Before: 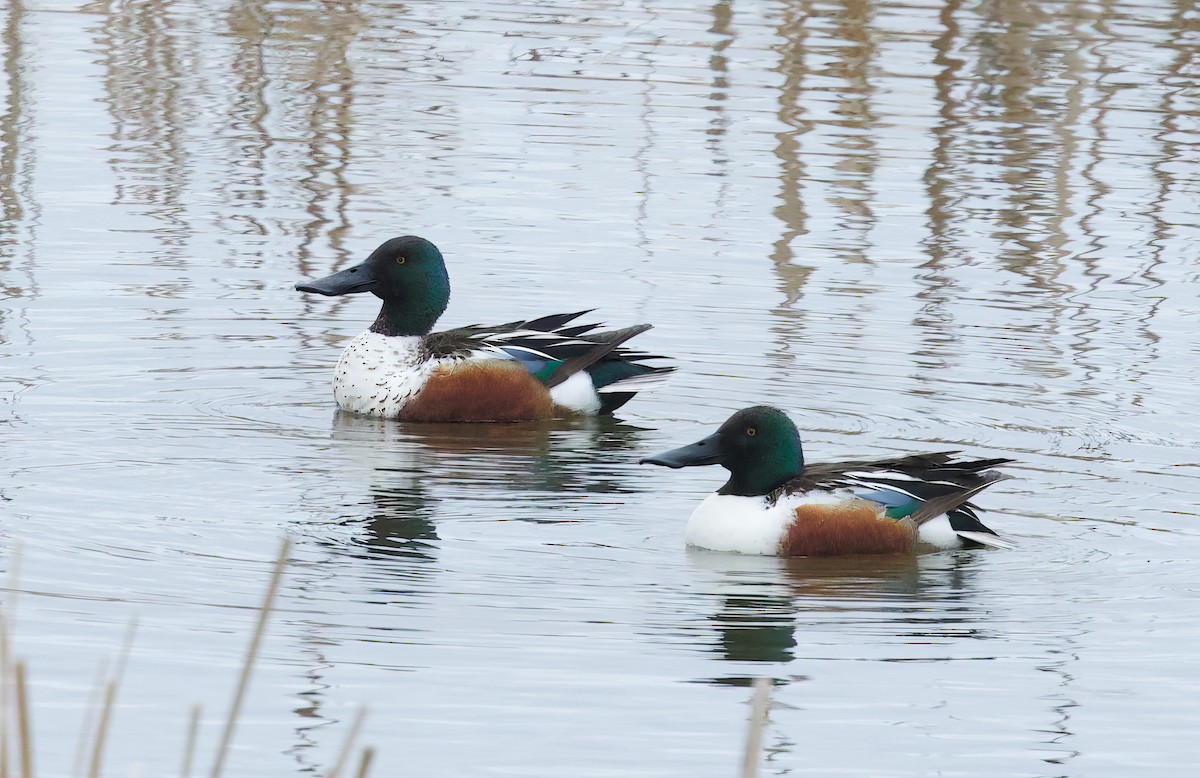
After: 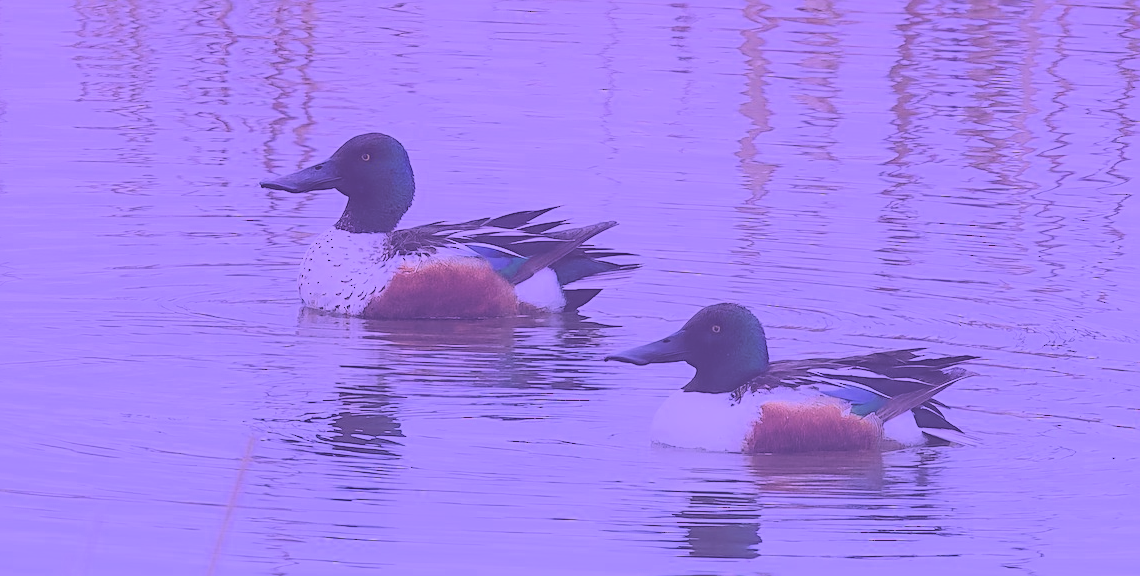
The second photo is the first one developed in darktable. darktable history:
local contrast: detail 130%
exposure: black level correction -0.071, exposure 0.5 EV, compensate highlight preservation false
filmic rgb: black relative exposure -7.15 EV, white relative exposure 5.36 EV, hardness 3.02, color science v6 (2022)
crop and rotate: left 2.991%, top 13.302%, right 1.981%, bottom 12.636%
color calibration: illuminant custom, x 0.379, y 0.481, temperature 4443.07 K
sharpen: on, module defaults
graduated density: density 0.38 EV, hardness 21%, rotation -6.11°, saturation 32%
